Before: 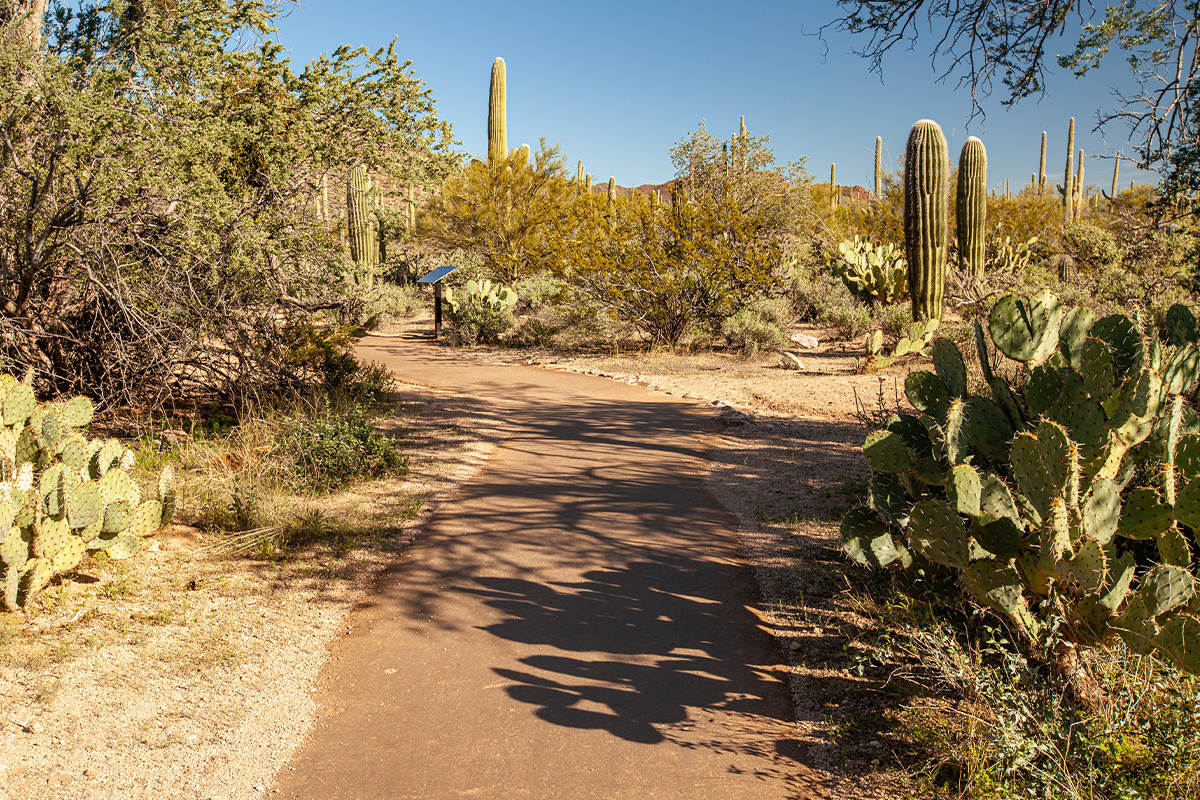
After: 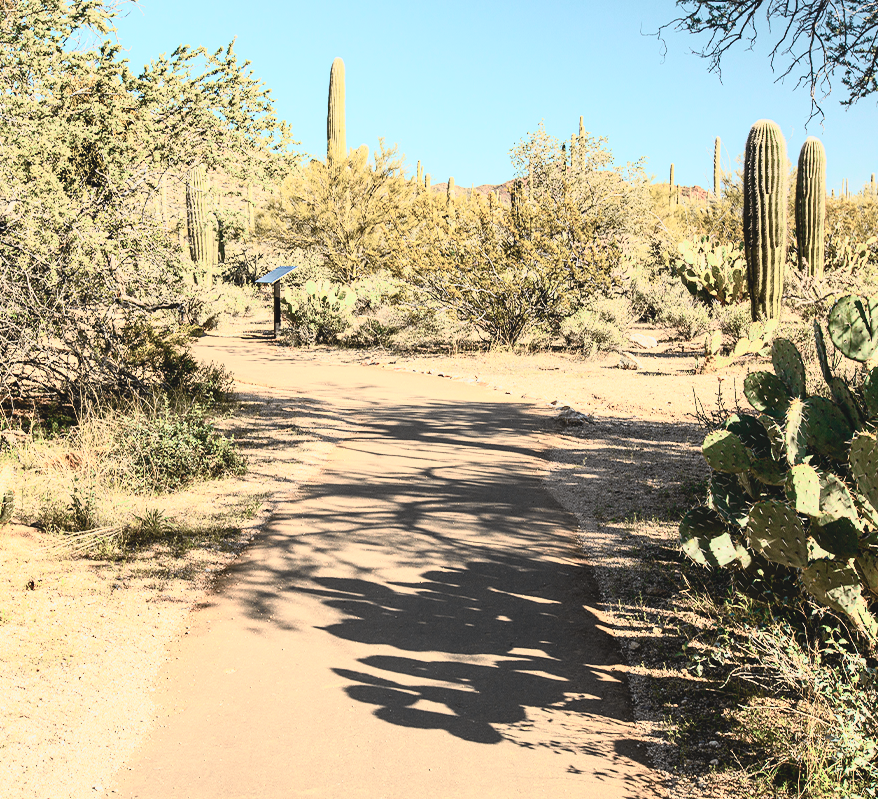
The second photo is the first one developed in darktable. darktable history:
contrast brightness saturation: contrast 0.43, brightness 0.56, saturation -0.19
crop: left 13.443%, right 13.31%
tone curve: curves: ch0 [(0, 0.056) (0.049, 0.073) (0.155, 0.127) (0.33, 0.331) (0.432, 0.46) (0.601, 0.655) (0.843, 0.876) (1, 0.965)]; ch1 [(0, 0) (0.339, 0.334) (0.445, 0.419) (0.476, 0.454) (0.497, 0.494) (0.53, 0.511) (0.557, 0.549) (0.613, 0.614) (0.728, 0.729) (1, 1)]; ch2 [(0, 0) (0.327, 0.318) (0.417, 0.426) (0.46, 0.453) (0.502, 0.5) (0.526, 0.52) (0.54, 0.543) (0.606, 0.61) (0.74, 0.716) (1, 1)], color space Lab, independent channels, preserve colors none
